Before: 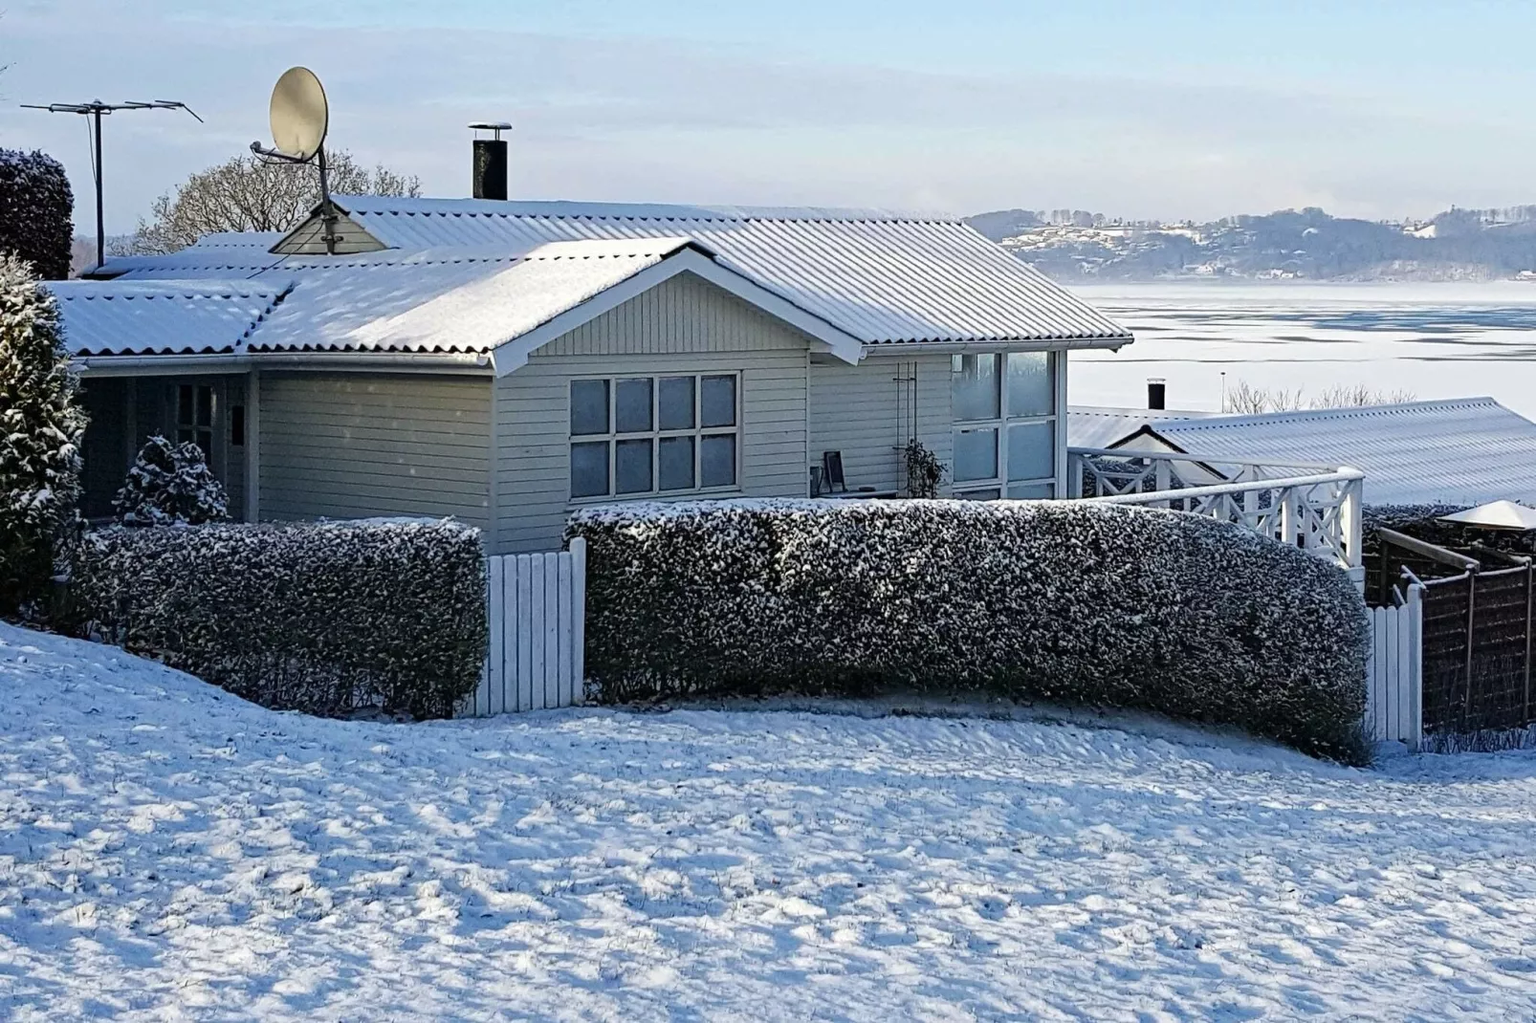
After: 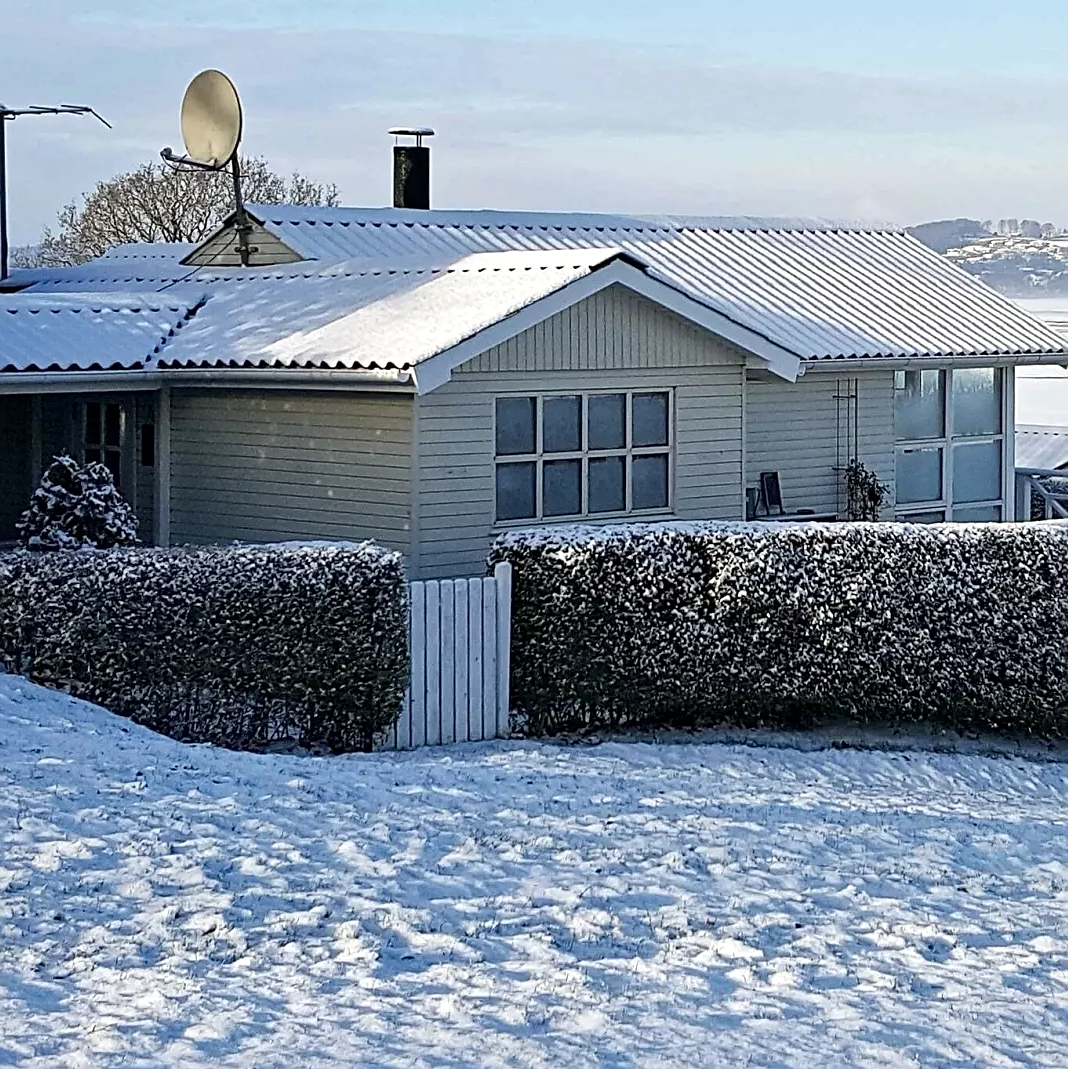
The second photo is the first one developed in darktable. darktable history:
sharpen: on, module defaults
local contrast: mode bilateral grid, contrast 25, coarseness 50, detail 123%, midtone range 0.2
crop and rotate: left 6.339%, right 27.134%
